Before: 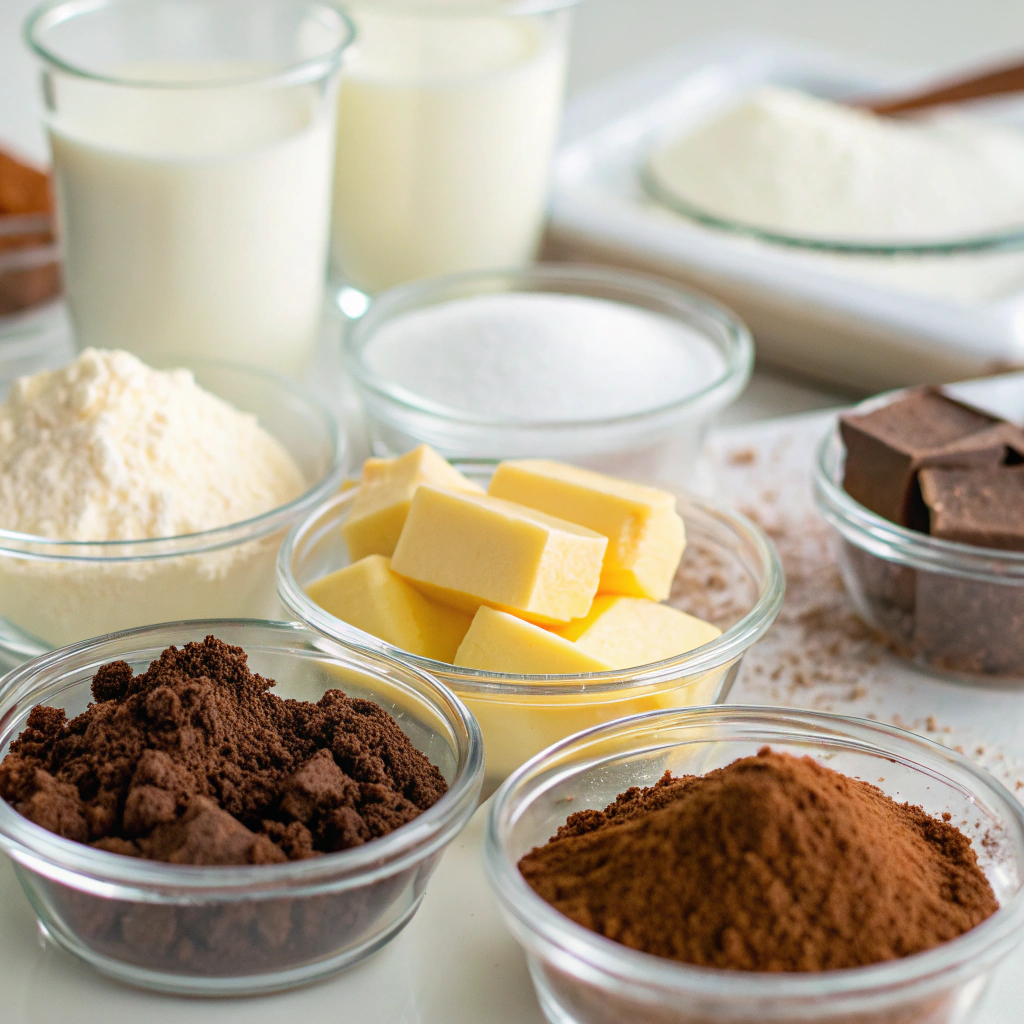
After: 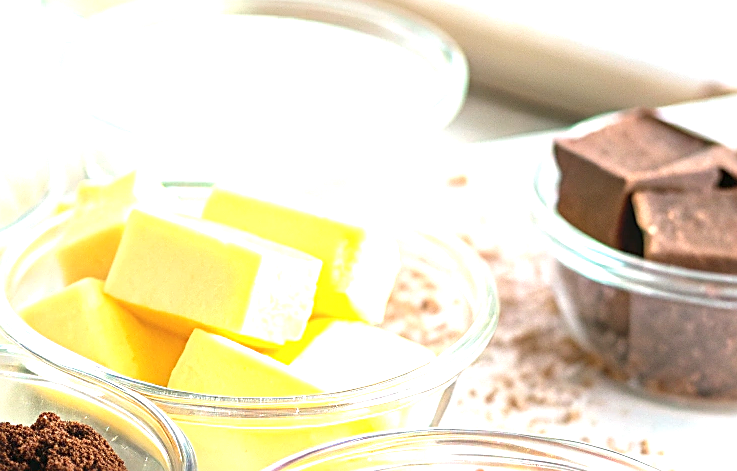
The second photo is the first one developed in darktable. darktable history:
sharpen: on, module defaults
crop and rotate: left 27.99%, top 27.109%, bottom 26.86%
exposure: black level correction 0, exposure 1.297 EV, compensate highlight preservation false
